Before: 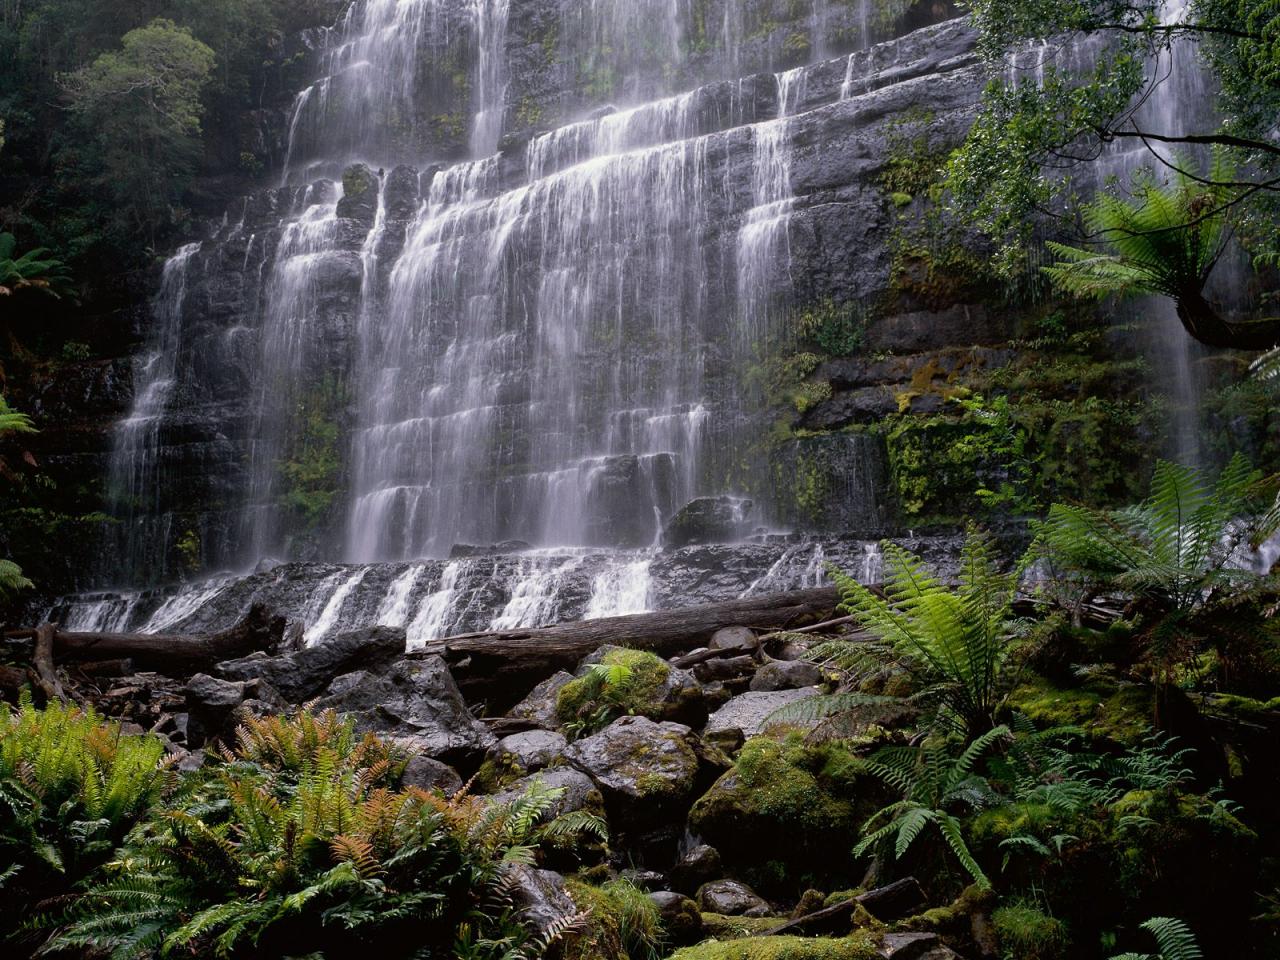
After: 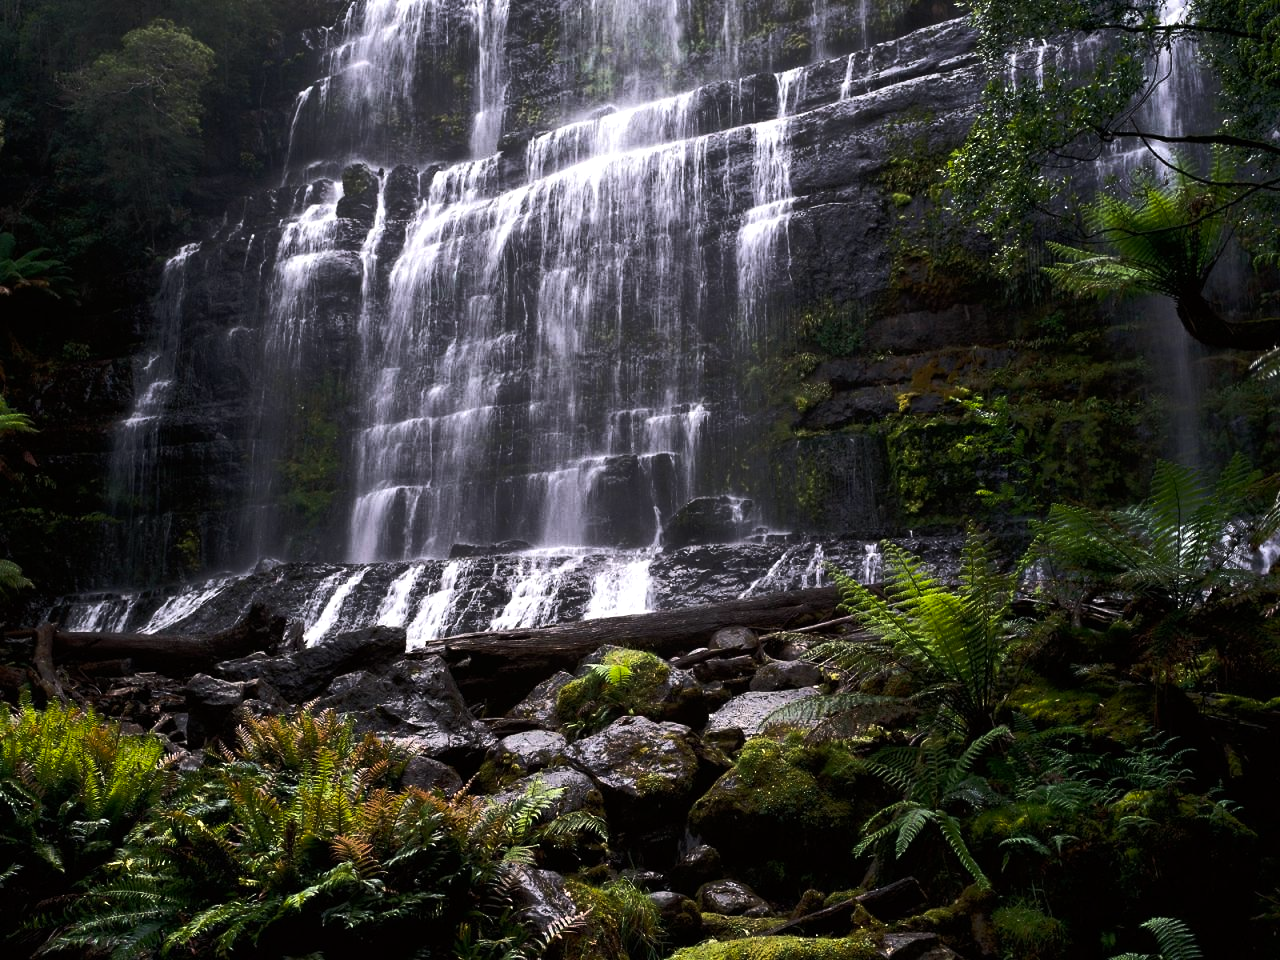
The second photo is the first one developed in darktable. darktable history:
exposure: exposure 0.549 EV, compensate highlight preservation false
color balance rgb: linear chroma grading › global chroma -0.909%, perceptual saturation grading › global saturation 19.561%, perceptual brilliance grading › highlights 1.419%, perceptual brilliance grading › mid-tones -49.787%, perceptual brilliance grading › shadows -50.036%
